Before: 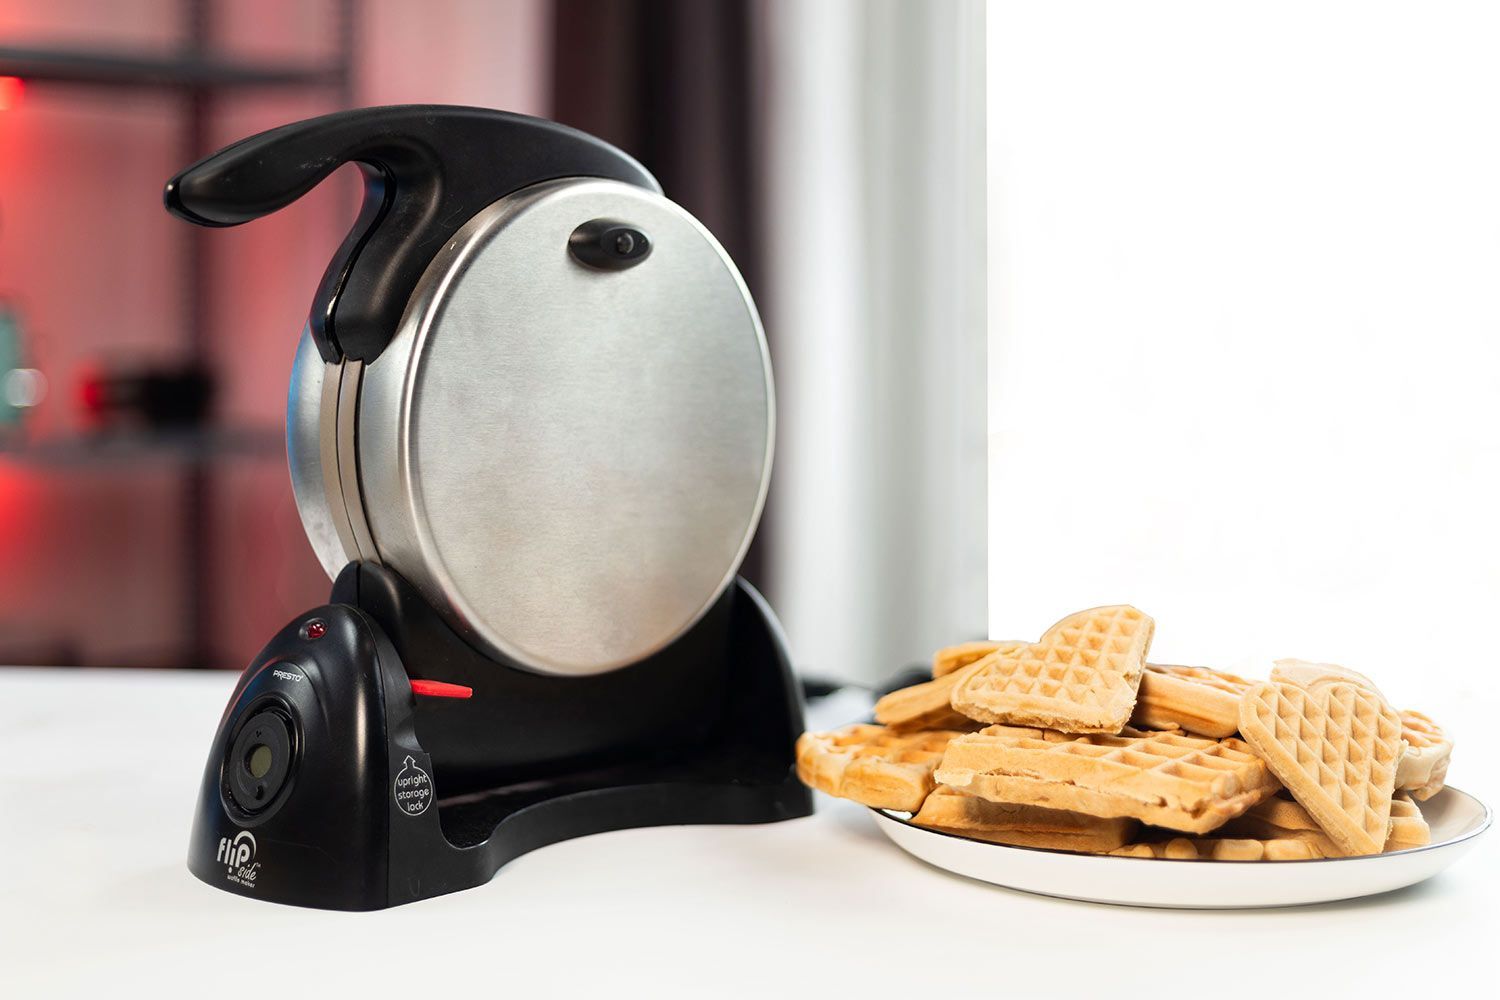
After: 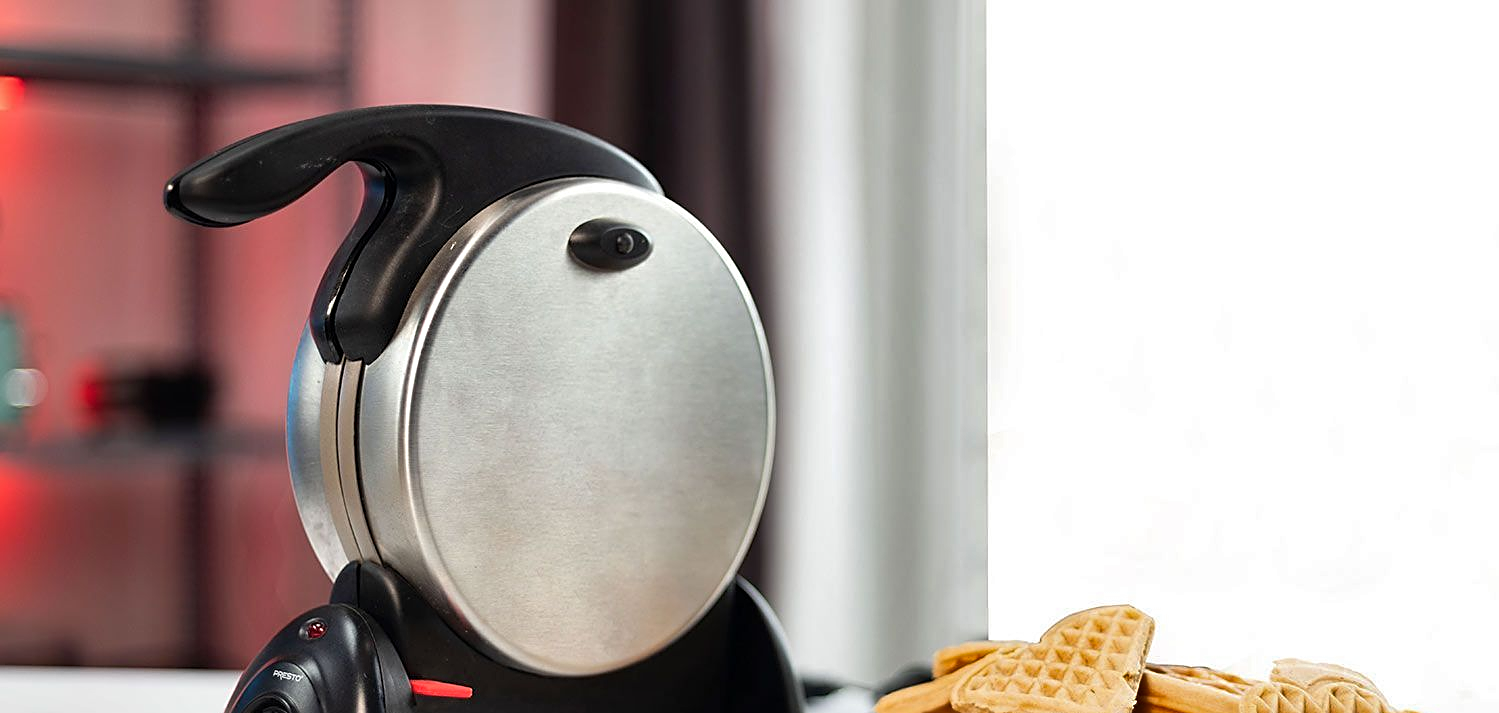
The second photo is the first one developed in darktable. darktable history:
crop: right 0%, bottom 28.697%
shadows and highlights: low approximation 0.01, soften with gaussian
sharpen: on, module defaults
